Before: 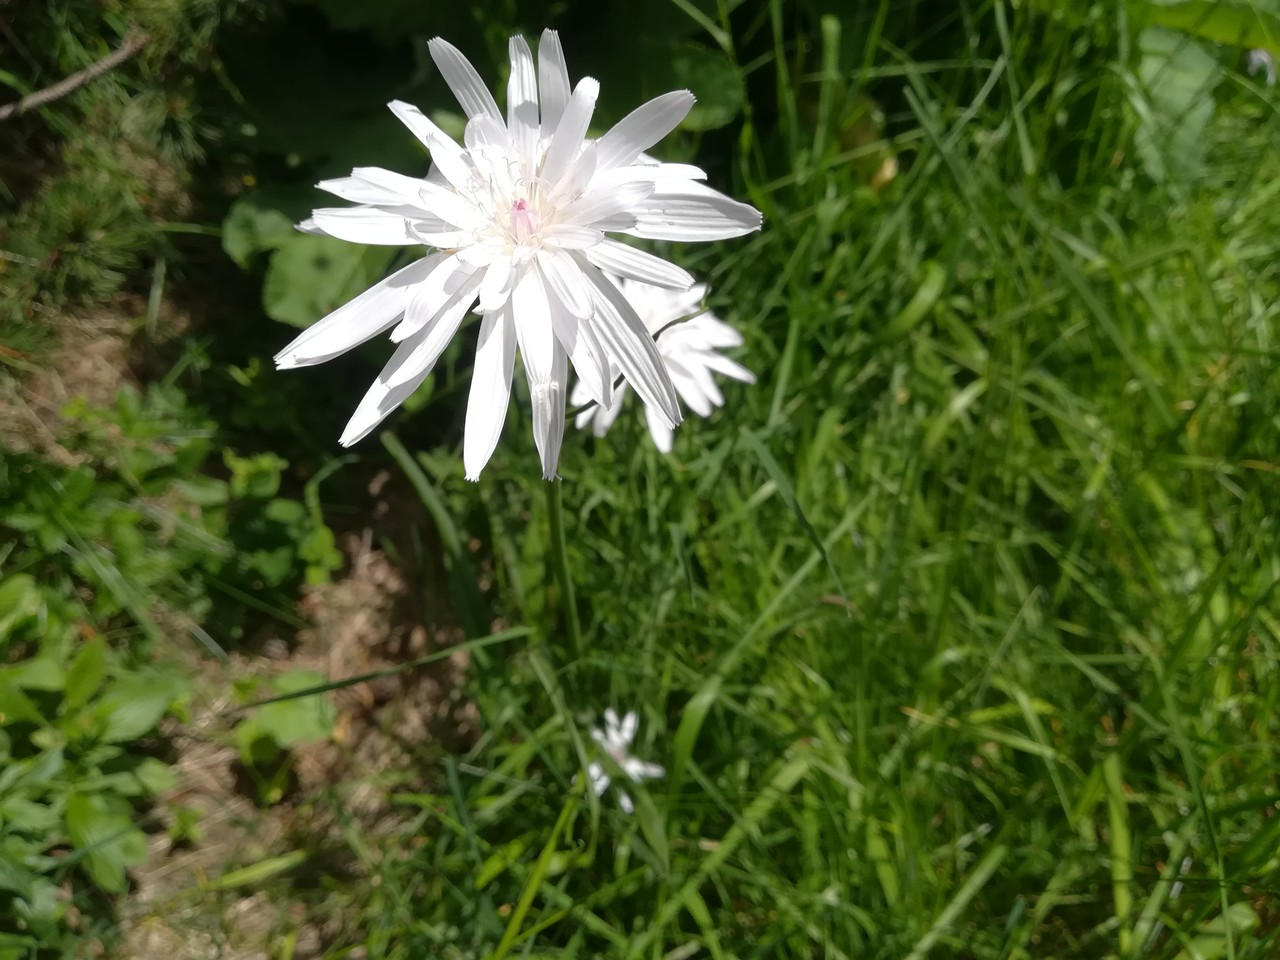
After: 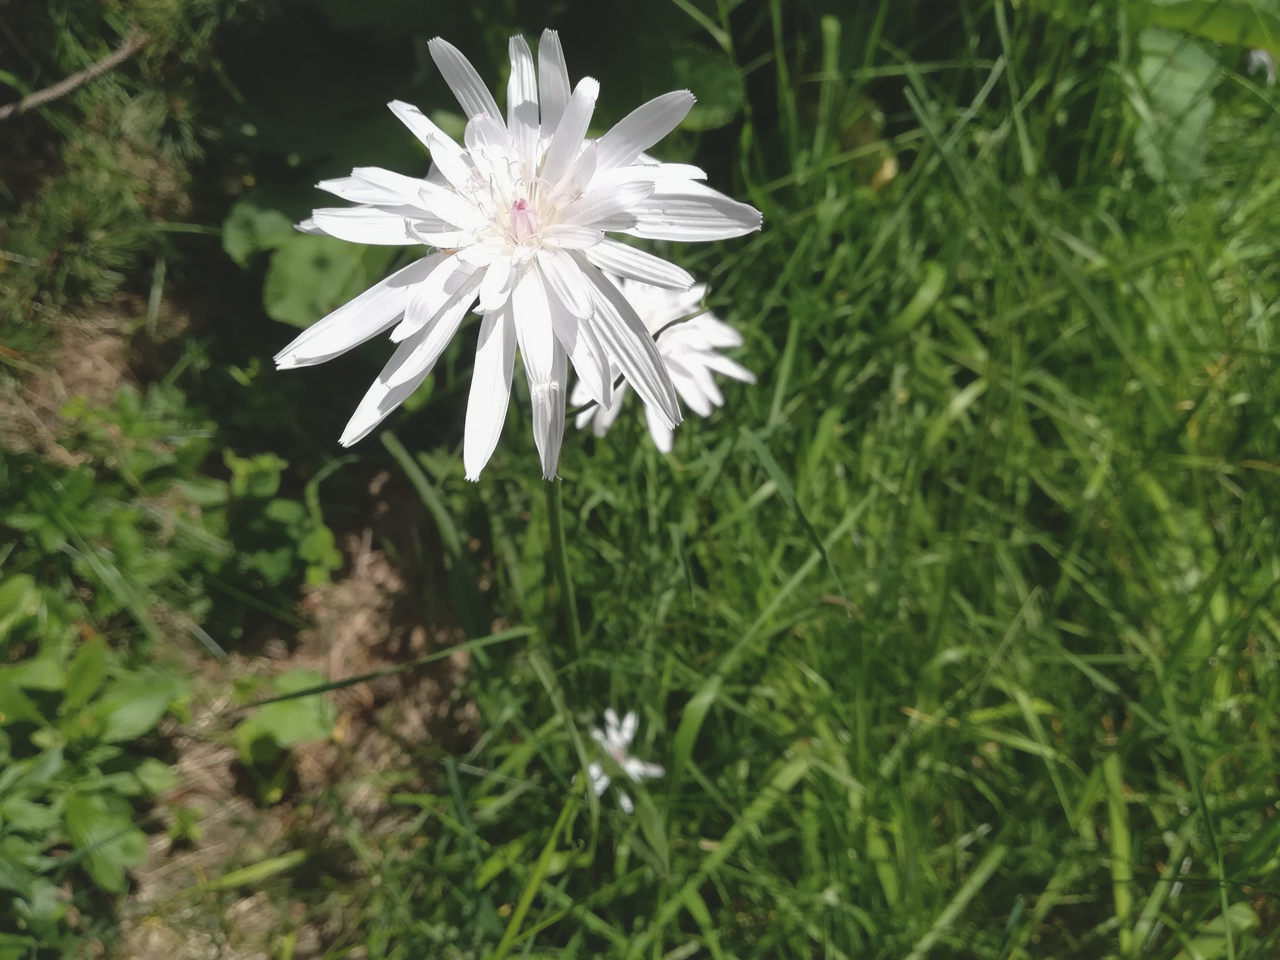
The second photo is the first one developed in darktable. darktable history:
local contrast: mode bilateral grid, contrast 21, coarseness 51, detail 120%, midtone range 0.2
exposure: black level correction -0.015, exposure -0.134 EV, compensate highlight preservation false
